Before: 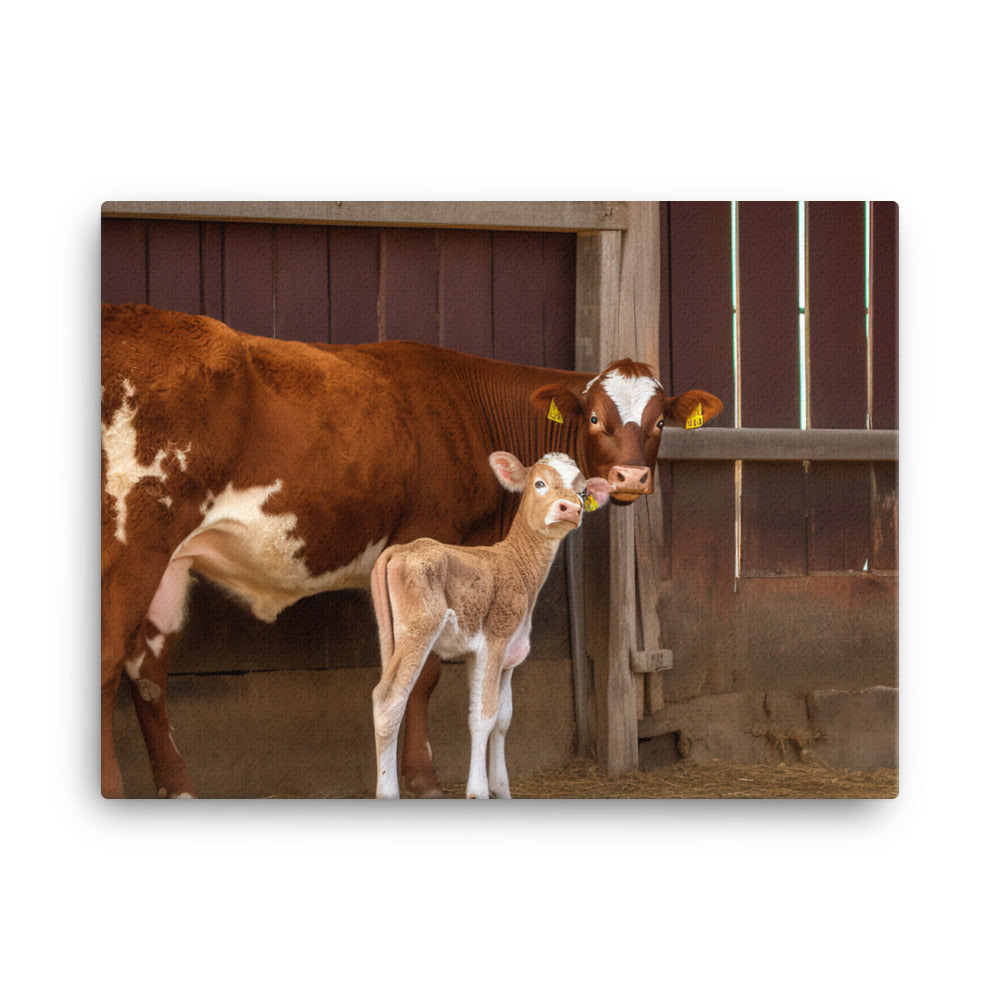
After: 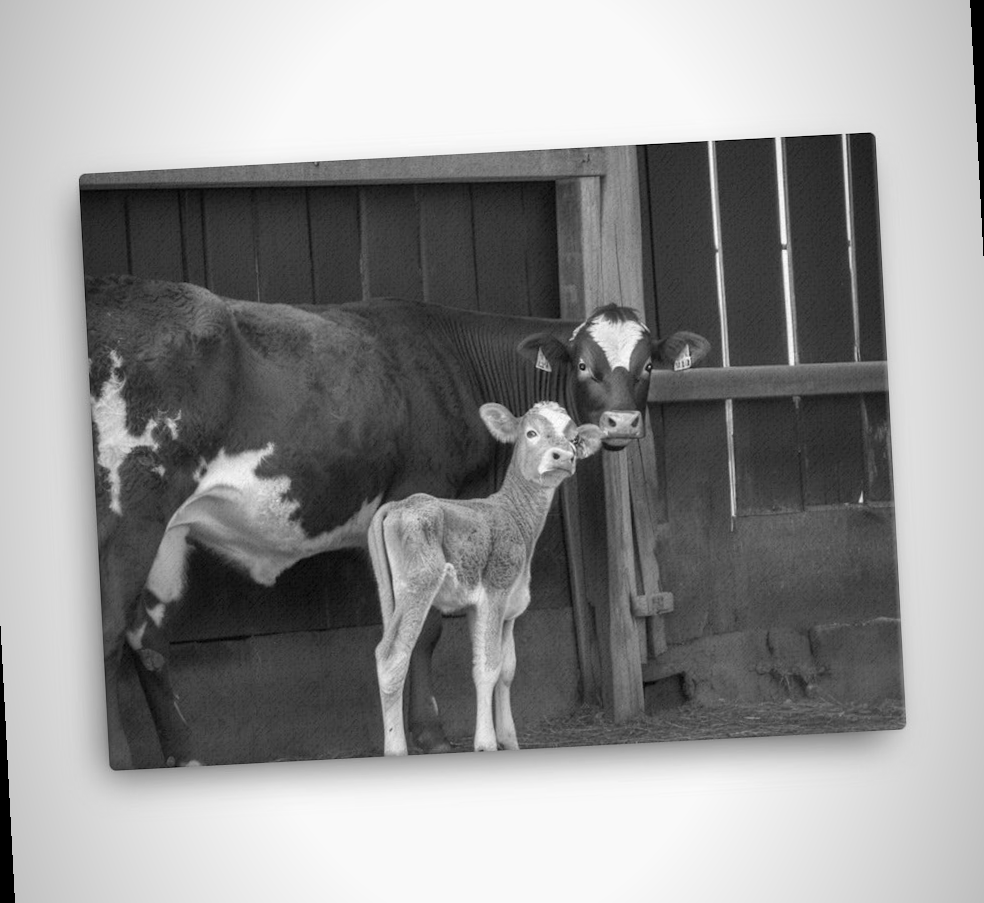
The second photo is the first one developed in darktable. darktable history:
vignetting: fall-off start 97%, fall-off radius 100%, width/height ratio 0.609, unbound false
tone equalizer: on, module defaults
rotate and perspective: rotation -3°, crop left 0.031, crop right 0.968, crop top 0.07, crop bottom 0.93
monochrome: a 32, b 64, size 2.3
